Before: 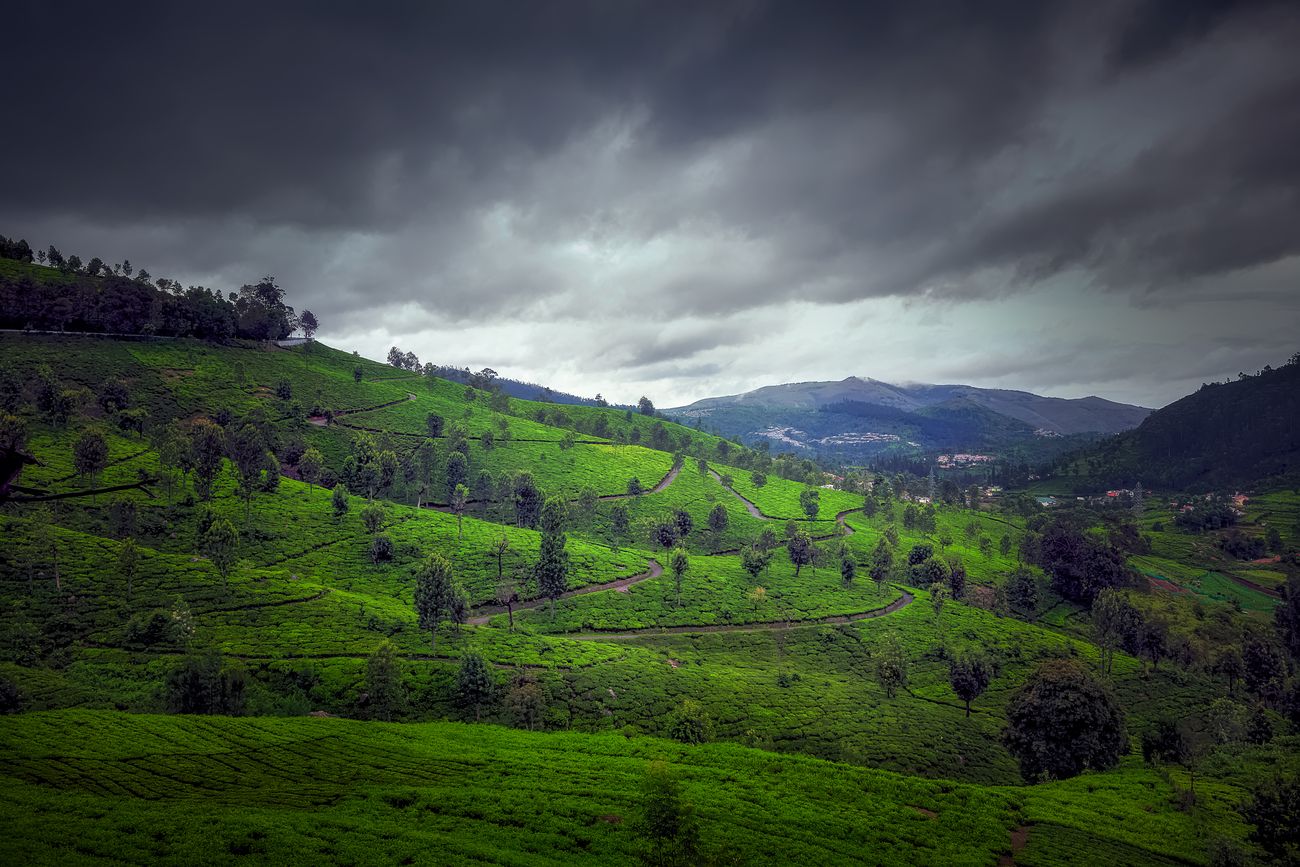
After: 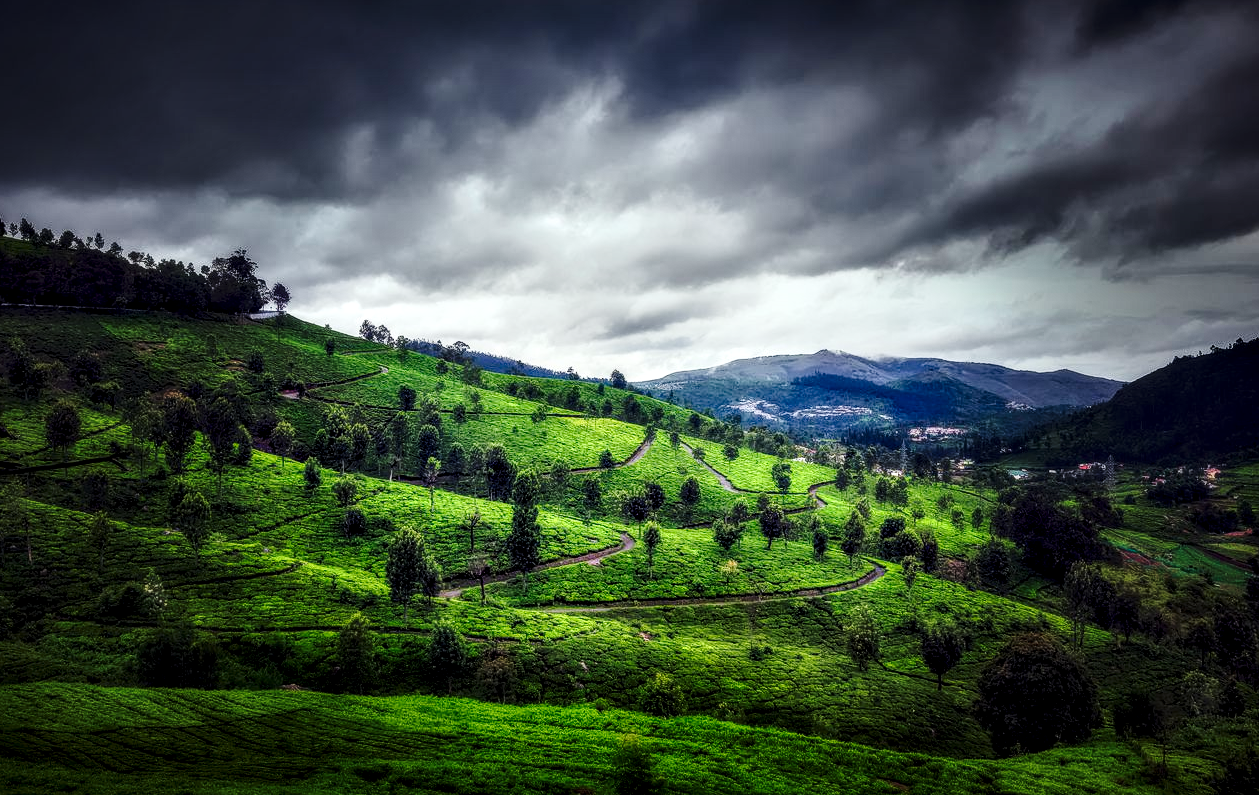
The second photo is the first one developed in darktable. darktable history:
crop: left 2.16%, top 3.222%, right 0.935%, bottom 4.976%
local contrast: highlights 60%, shadows 62%, detail 160%
exposure: compensate exposure bias true, compensate highlight preservation false
tone equalizer: on, module defaults
tone curve: curves: ch0 [(0, 0.019) (0.204, 0.162) (0.491, 0.519) (0.748, 0.765) (1, 0.919)]; ch1 [(0, 0) (0.179, 0.173) (0.322, 0.32) (0.442, 0.447) (0.496, 0.504) (0.566, 0.585) (0.761, 0.803) (1, 1)]; ch2 [(0, 0) (0.434, 0.447) (0.483, 0.487) (0.555, 0.563) (0.697, 0.68) (1, 1)], preserve colors none
contrast equalizer: octaves 7, y [[0.514, 0.573, 0.581, 0.508, 0.5, 0.5], [0.5 ×6], [0.5 ×6], [0 ×6], [0 ×6]]
contrast brightness saturation: contrast 0.149, brightness -0.008, saturation 0.097
